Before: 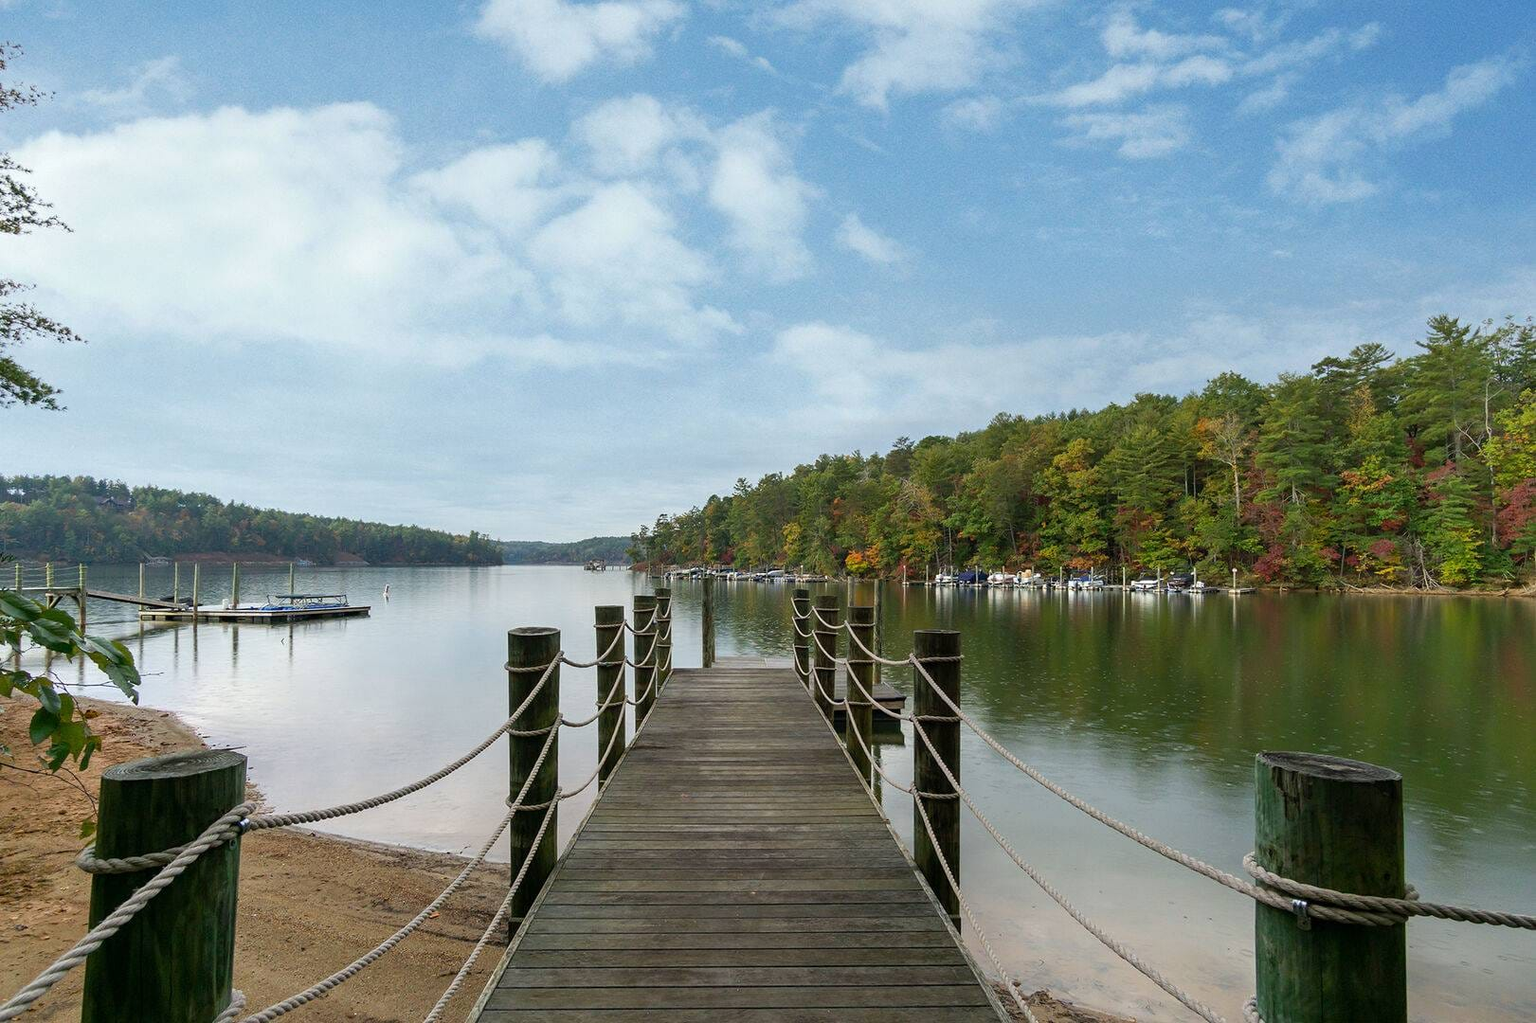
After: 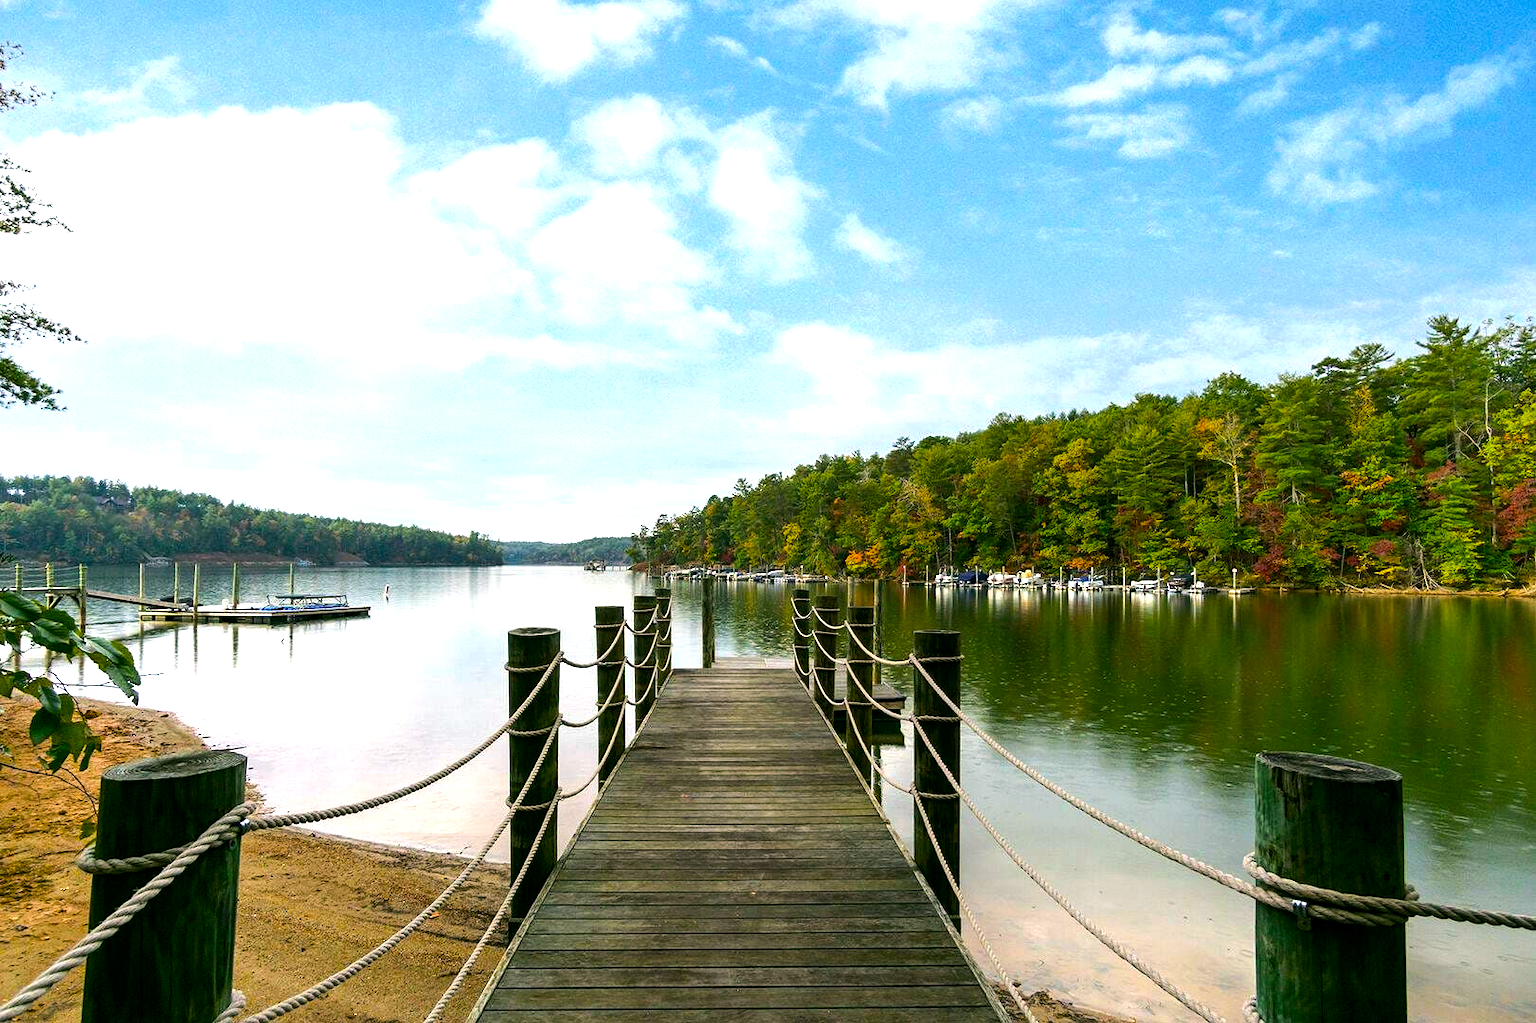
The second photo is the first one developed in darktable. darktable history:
exposure: exposure 0.2 EV, compensate highlight preservation false
color balance rgb: perceptual saturation grading › global saturation 42.07%, perceptual brilliance grading › highlights 18.49%, perceptual brilliance grading › mid-tones 30.99%, perceptual brilliance grading › shadows -31.663%, global vibrance 20%
local contrast: highlights 101%, shadows 101%, detail 119%, midtone range 0.2
color correction: highlights a* 4.39, highlights b* 4.92, shadows a* -7.33, shadows b* 4.55
